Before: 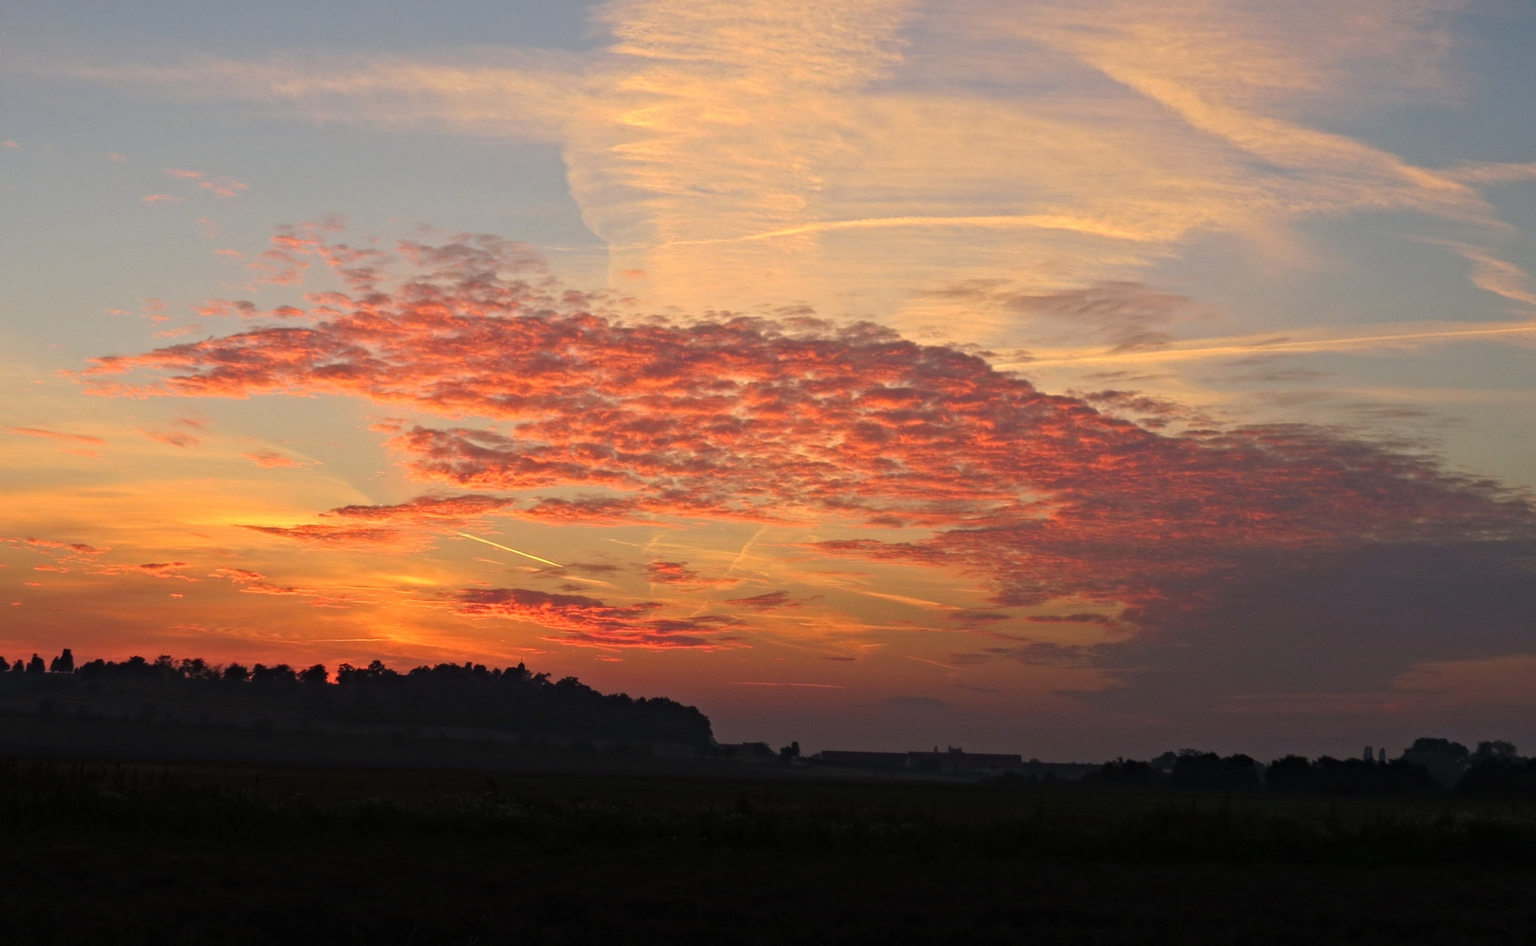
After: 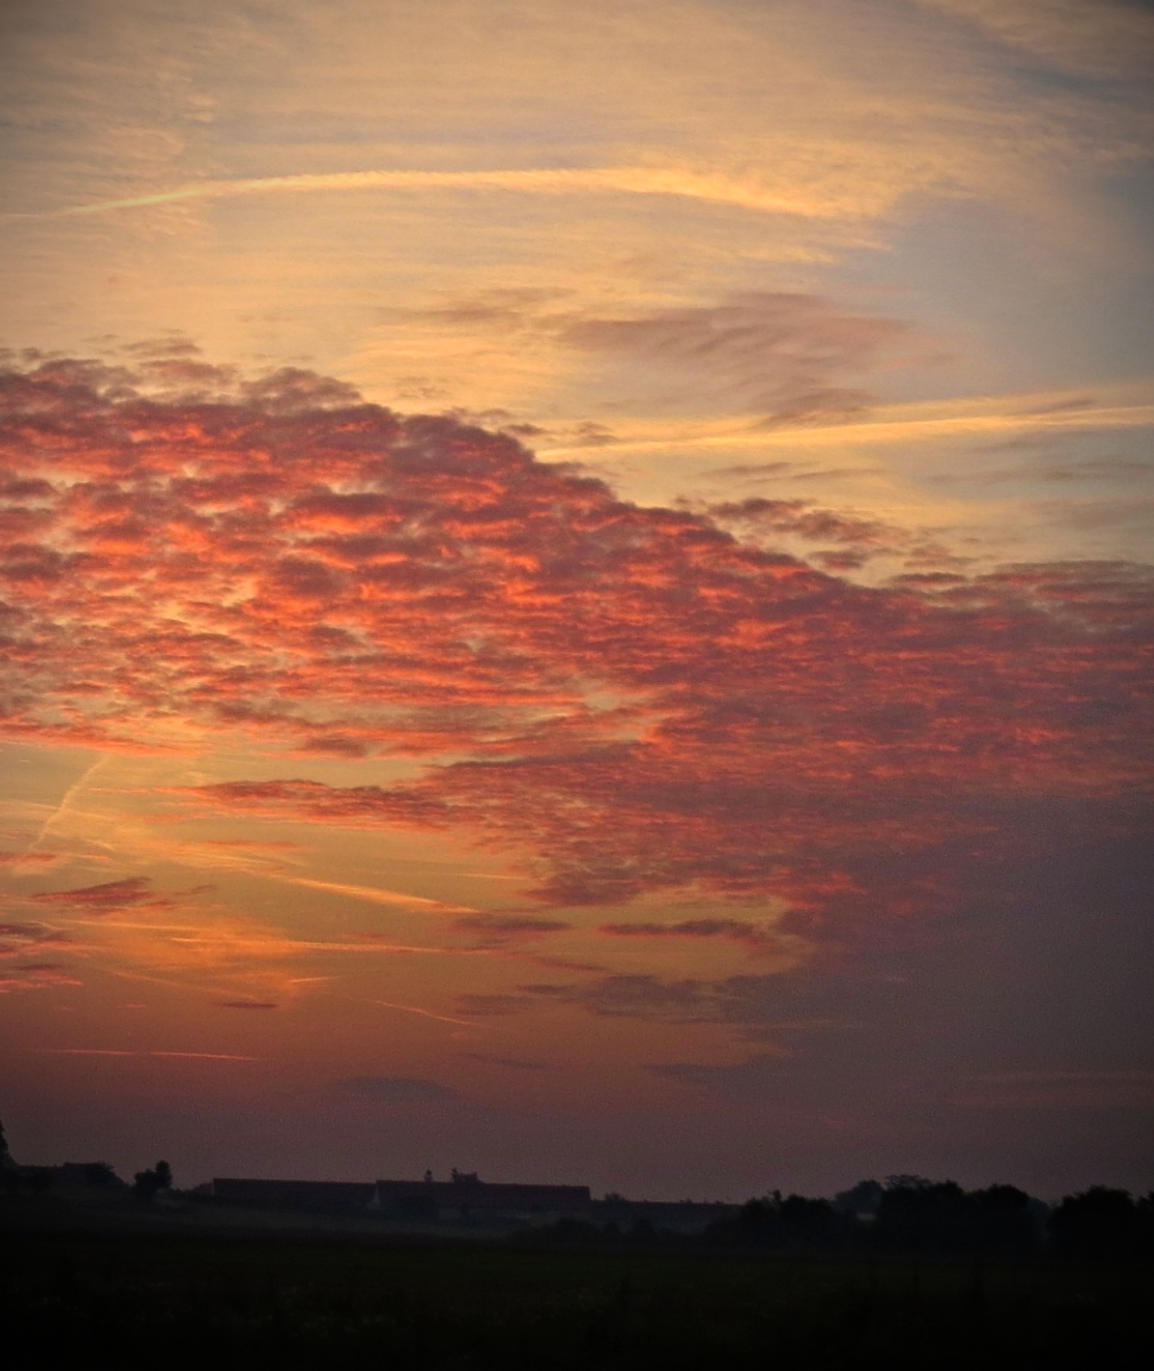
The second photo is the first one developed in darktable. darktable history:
vignetting: fall-off start 81.67%, fall-off radius 62.12%, brightness -0.859, automatic ratio true, width/height ratio 1.422, unbound false
crop: left 46.186%, top 13.348%, right 14.003%, bottom 9.815%
velvia: on, module defaults
